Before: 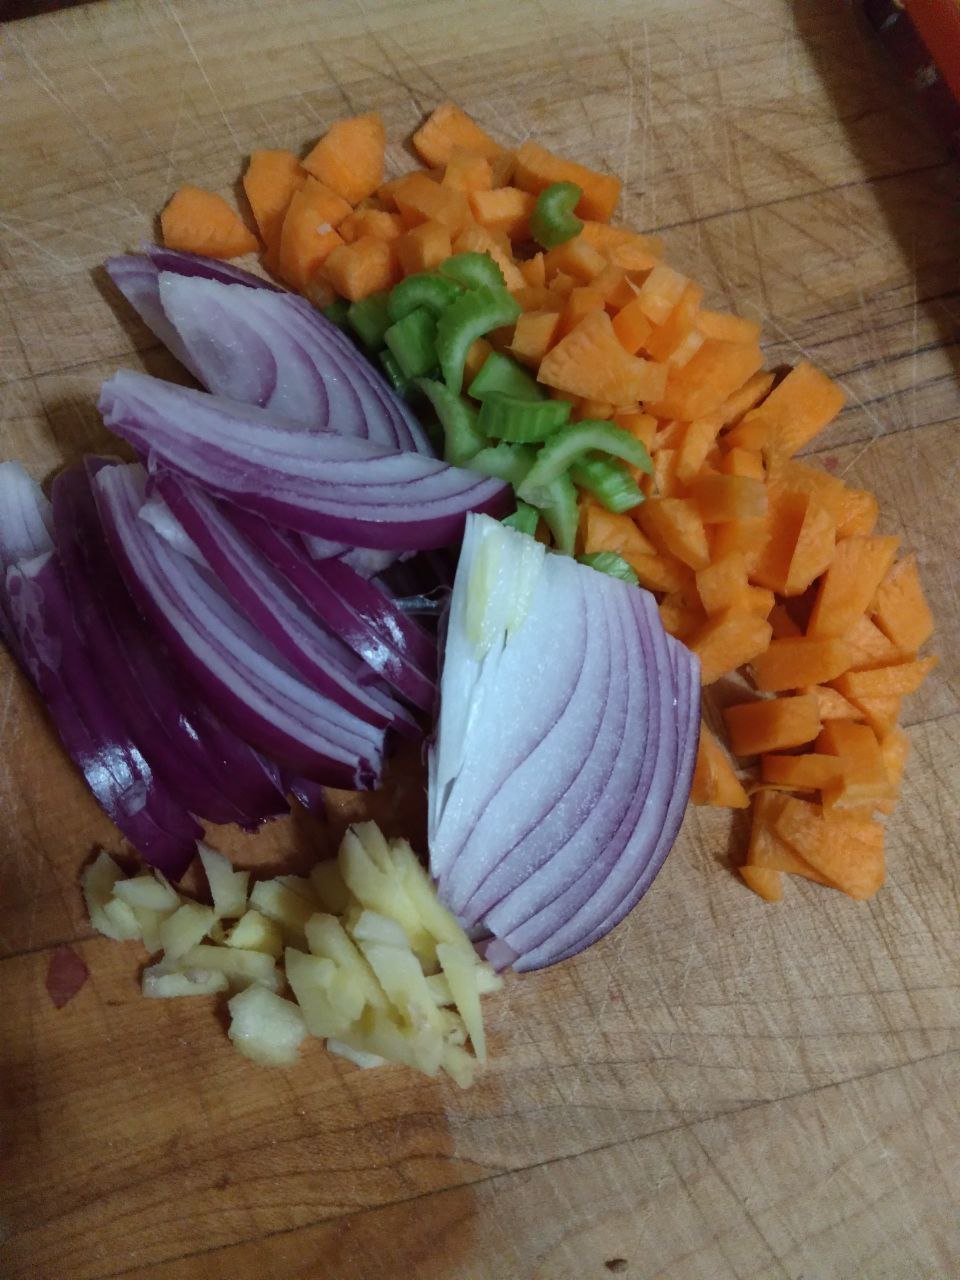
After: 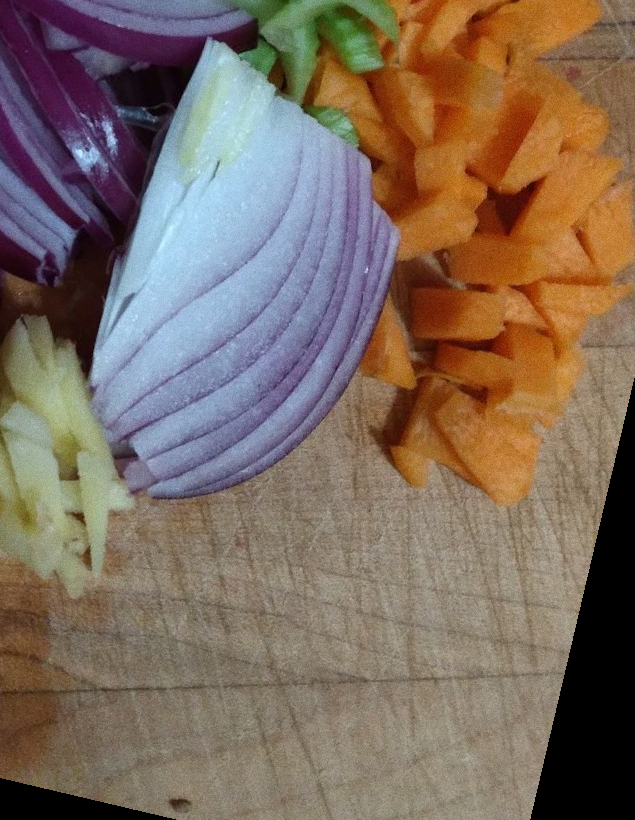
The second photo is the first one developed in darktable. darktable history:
rotate and perspective: rotation 13.27°, automatic cropping off
grain: on, module defaults
crop: left 34.479%, top 38.822%, right 13.718%, bottom 5.172%
